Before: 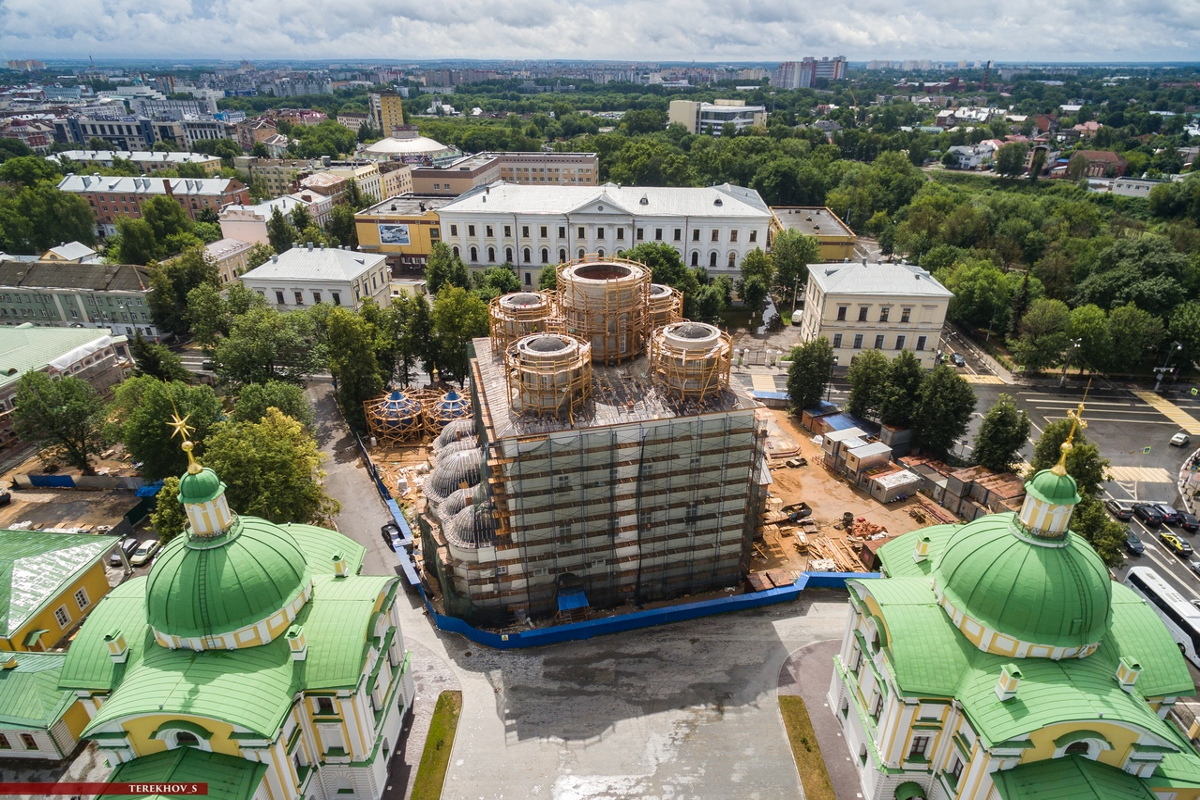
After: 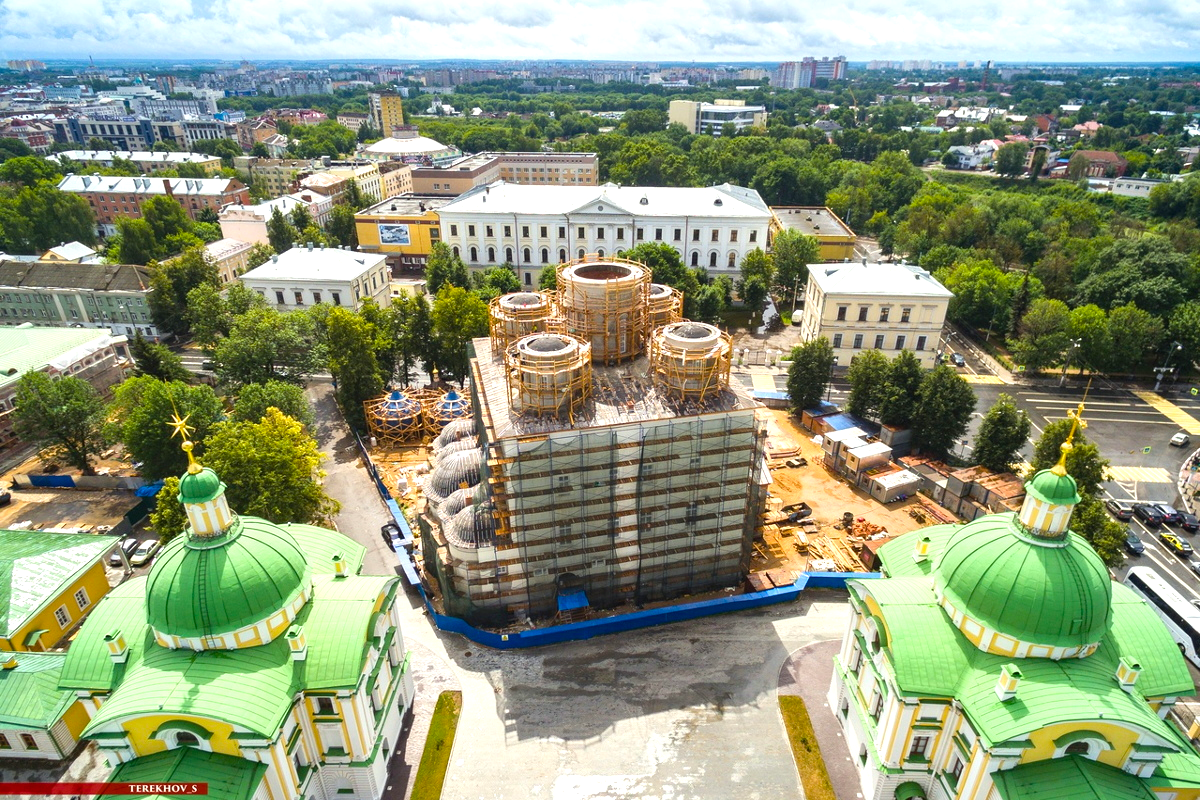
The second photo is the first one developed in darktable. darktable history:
color correction: highlights a* -2.6, highlights b* 2.63
exposure: black level correction 0, exposure 0.702 EV, compensate highlight preservation false
color balance rgb: global offset › hue 169.64°, shadows fall-off 299.692%, white fulcrum 1.99 EV, highlights fall-off 298.769%, perceptual saturation grading › global saturation 29.778%, mask middle-gray fulcrum 99.475%, contrast gray fulcrum 38.24%
